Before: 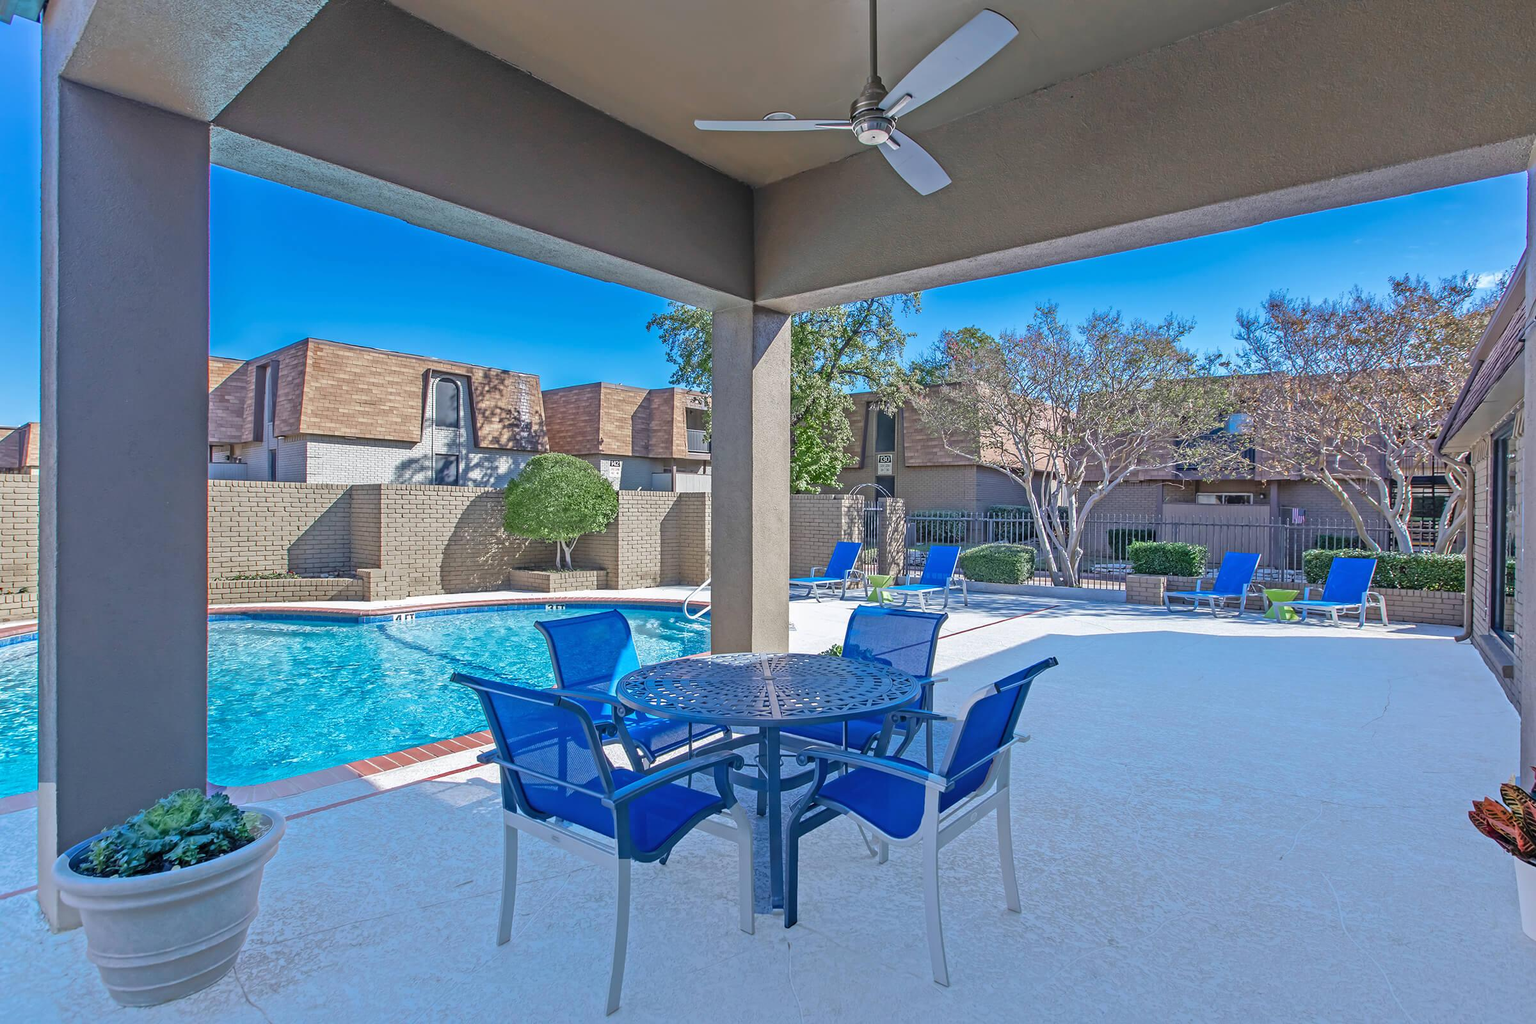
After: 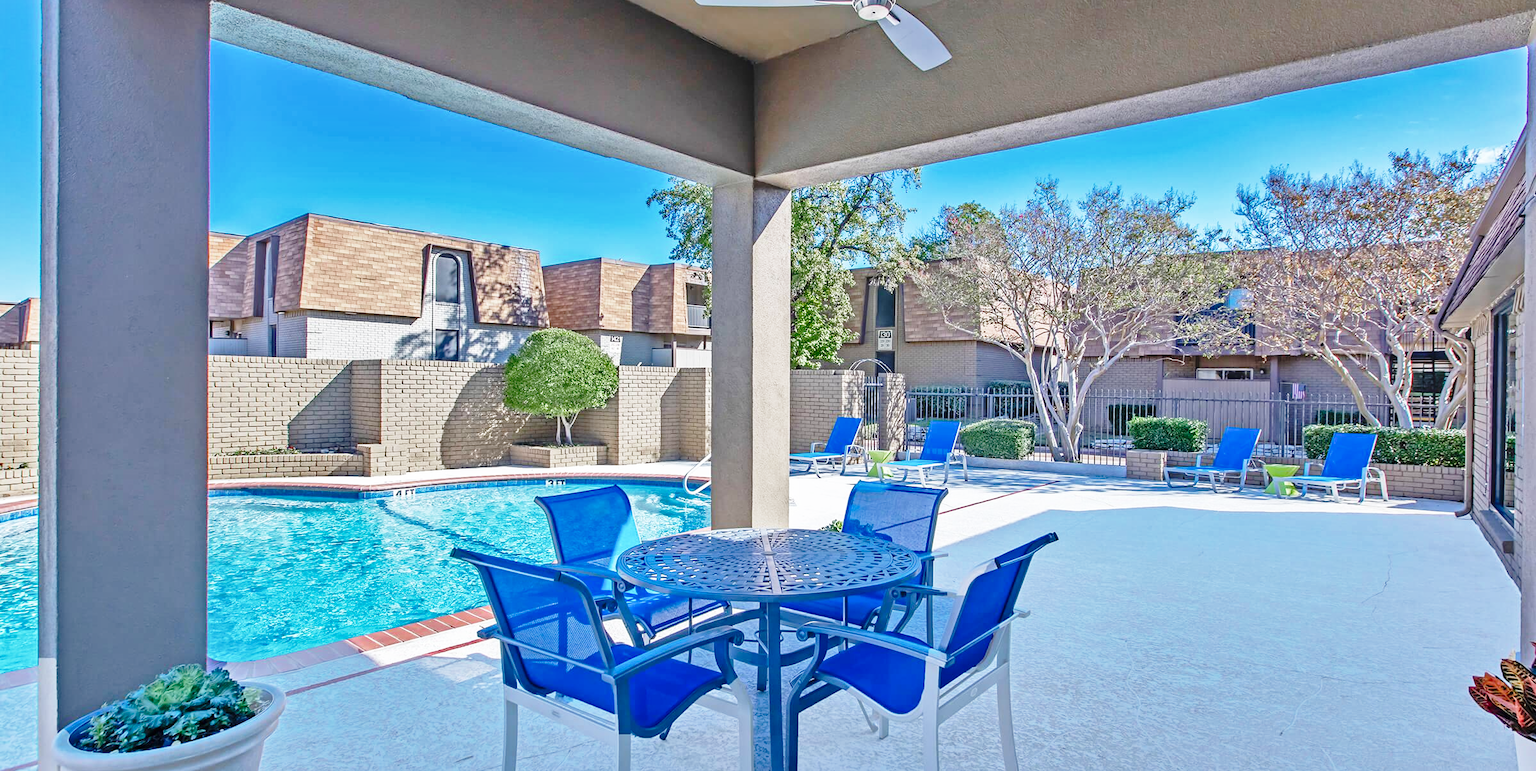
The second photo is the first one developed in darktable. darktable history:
crop and rotate: top 12.262%, bottom 12.353%
shadows and highlights: shadows 61.03, soften with gaussian
base curve: curves: ch0 [(0, 0) (0.028, 0.03) (0.121, 0.232) (0.46, 0.748) (0.859, 0.968) (1, 1)], preserve colors none
